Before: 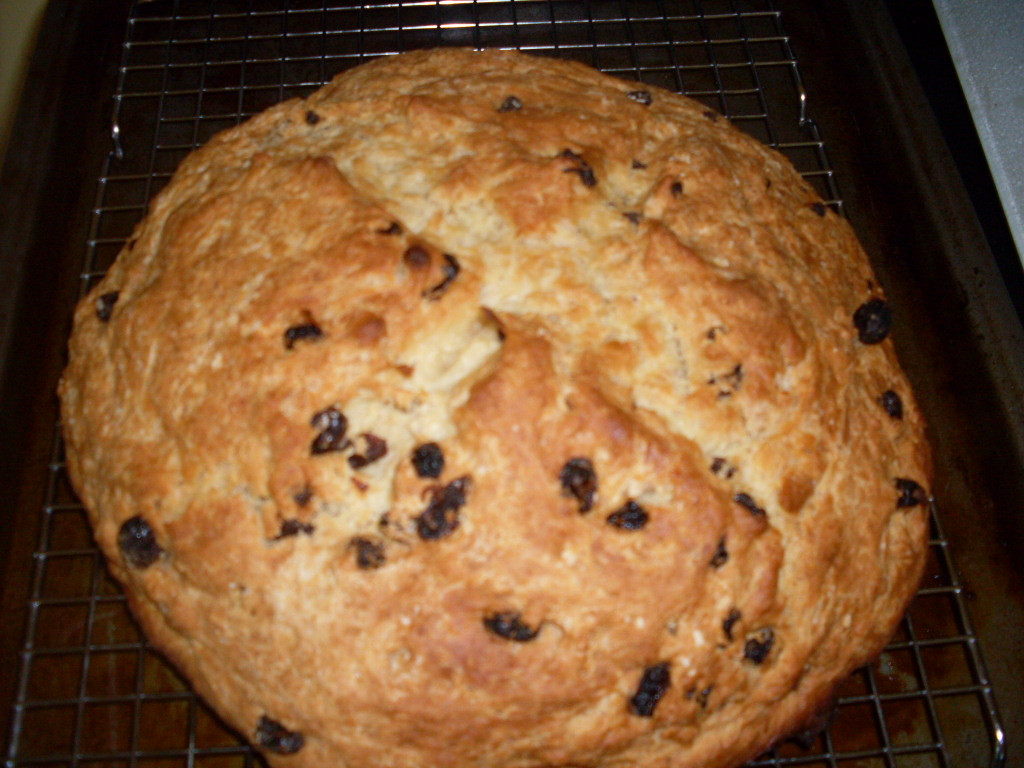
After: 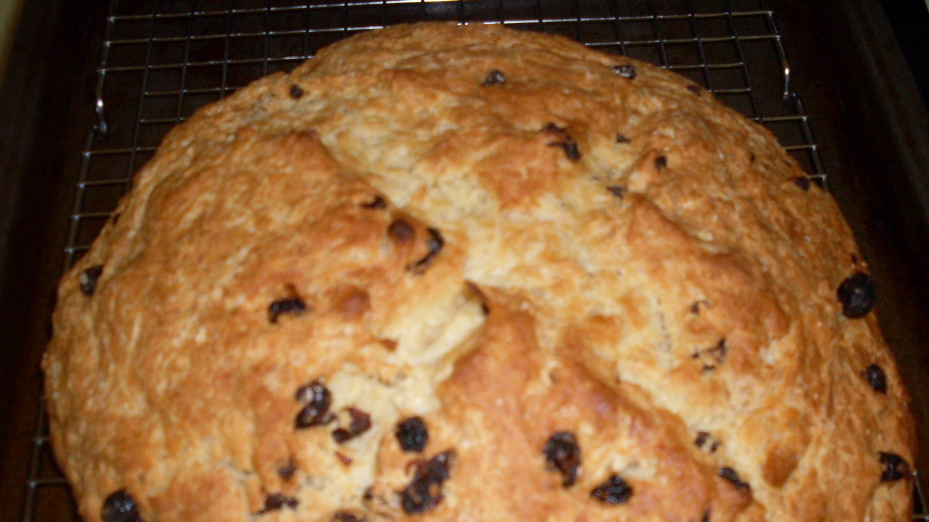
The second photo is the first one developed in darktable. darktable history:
crop: left 1.618%, top 3.448%, right 7.634%, bottom 28.454%
